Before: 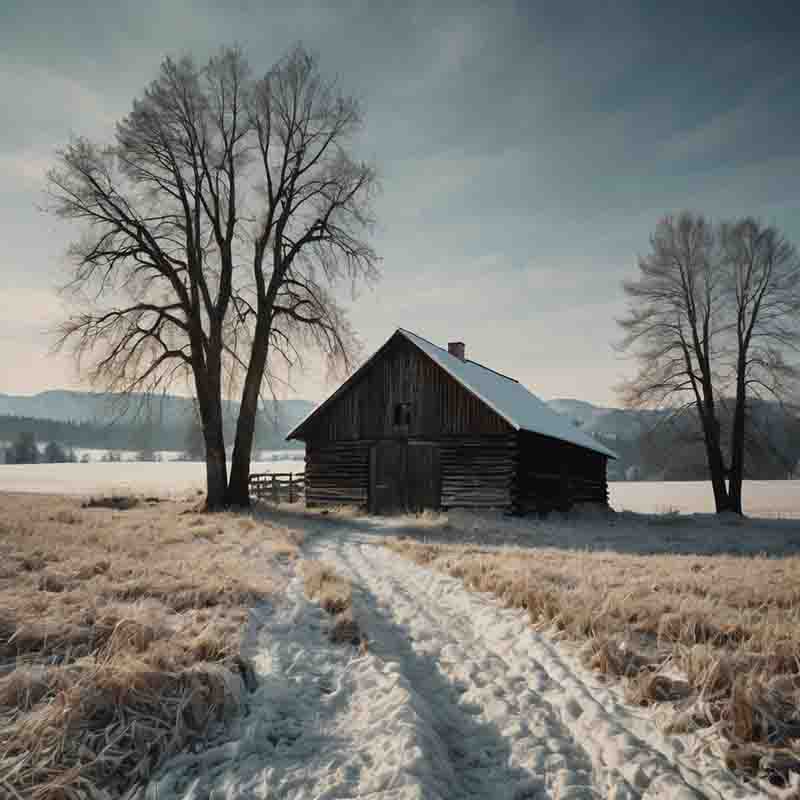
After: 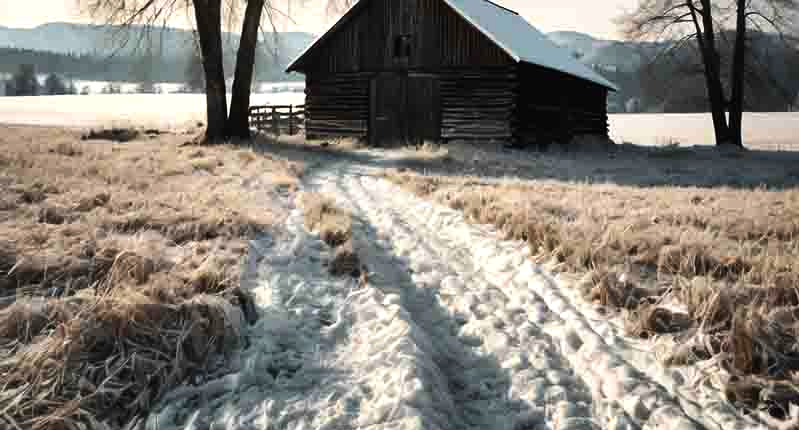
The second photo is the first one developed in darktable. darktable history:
tone equalizer: -8 EV -0.75 EV, -7 EV -0.7 EV, -6 EV -0.6 EV, -5 EV -0.4 EV, -3 EV 0.4 EV, -2 EV 0.6 EV, -1 EV 0.7 EV, +0 EV 0.75 EV, edges refinement/feathering 500, mask exposure compensation -1.57 EV, preserve details no
crop and rotate: top 46.237%
exposure: exposure 0.081 EV, compensate highlight preservation false
